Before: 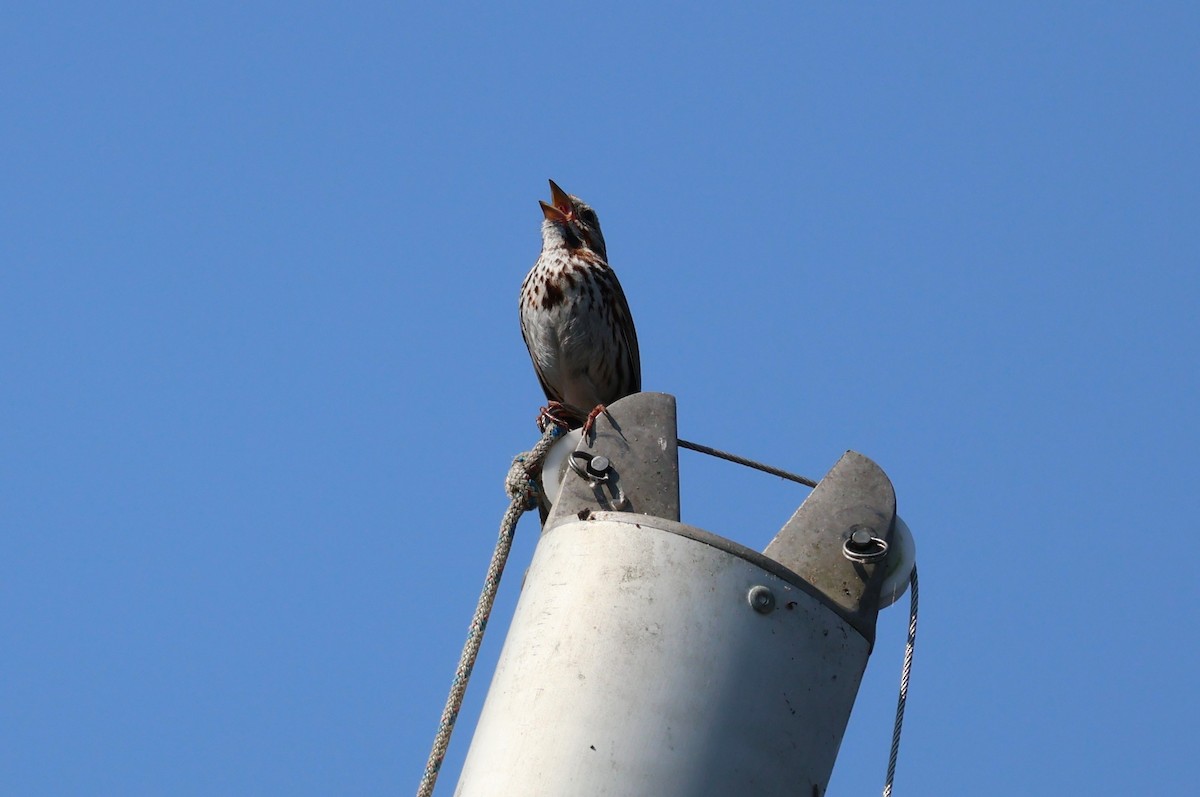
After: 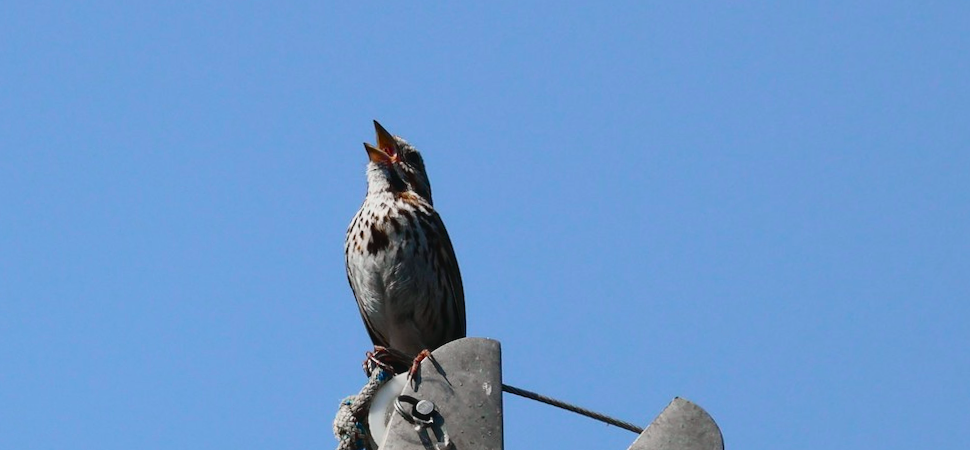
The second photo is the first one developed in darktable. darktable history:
rotate and perspective: rotation 0.062°, lens shift (vertical) 0.115, lens shift (horizontal) -0.133, crop left 0.047, crop right 0.94, crop top 0.061, crop bottom 0.94
crop and rotate: left 9.345%, top 7.22%, right 4.982%, bottom 32.331%
tone curve: curves: ch0 [(0, 0.022) (0.114, 0.096) (0.282, 0.299) (0.456, 0.51) (0.613, 0.693) (0.786, 0.843) (0.999, 0.949)]; ch1 [(0, 0) (0.384, 0.365) (0.463, 0.447) (0.486, 0.474) (0.503, 0.5) (0.535, 0.522) (0.555, 0.546) (0.593, 0.599) (0.755, 0.793) (1, 1)]; ch2 [(0, 0) (0.369, 0.375) (0.449, 0.434) (0.501, 0.5) (0.528, 0.517) (0.561, 0.57) (0.612, 0.631) (0.668, 0.659) (1, 1)], color space Lab, independent channels, preserve colors none
